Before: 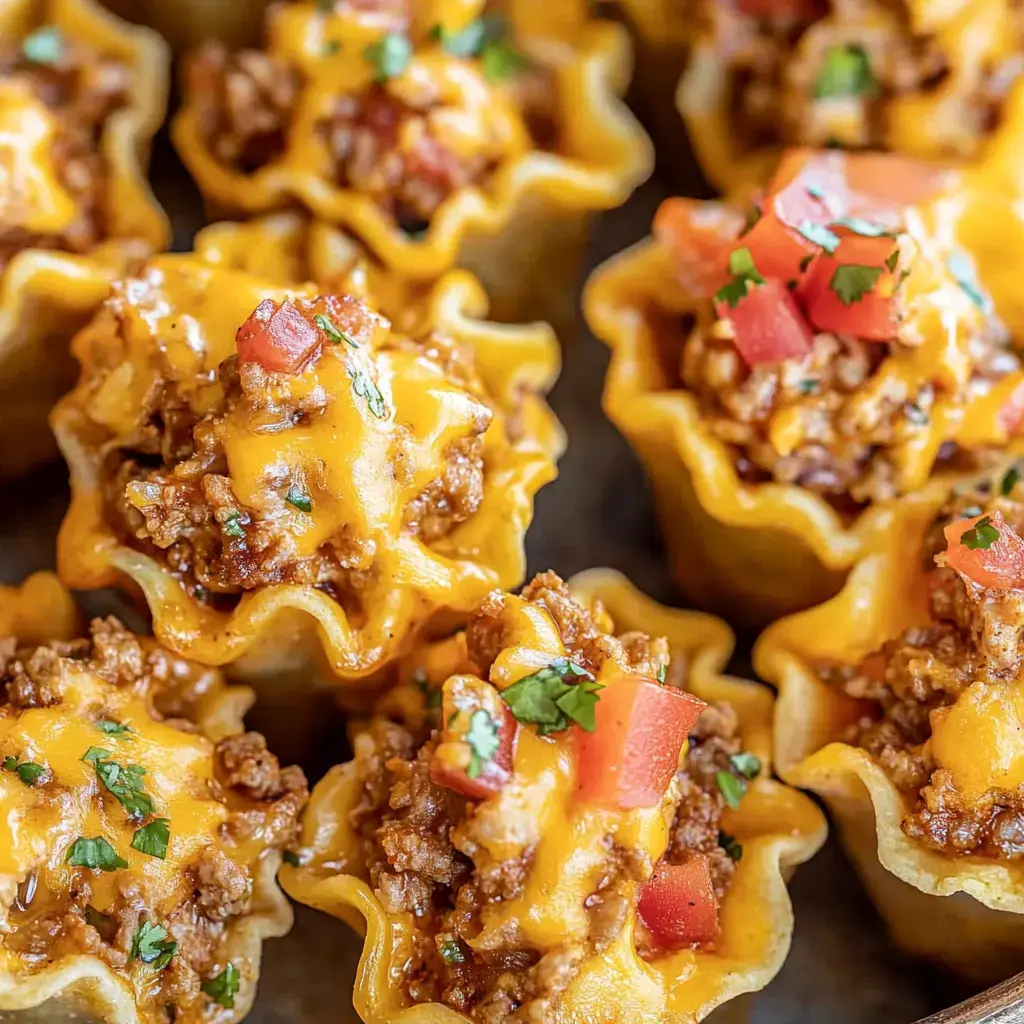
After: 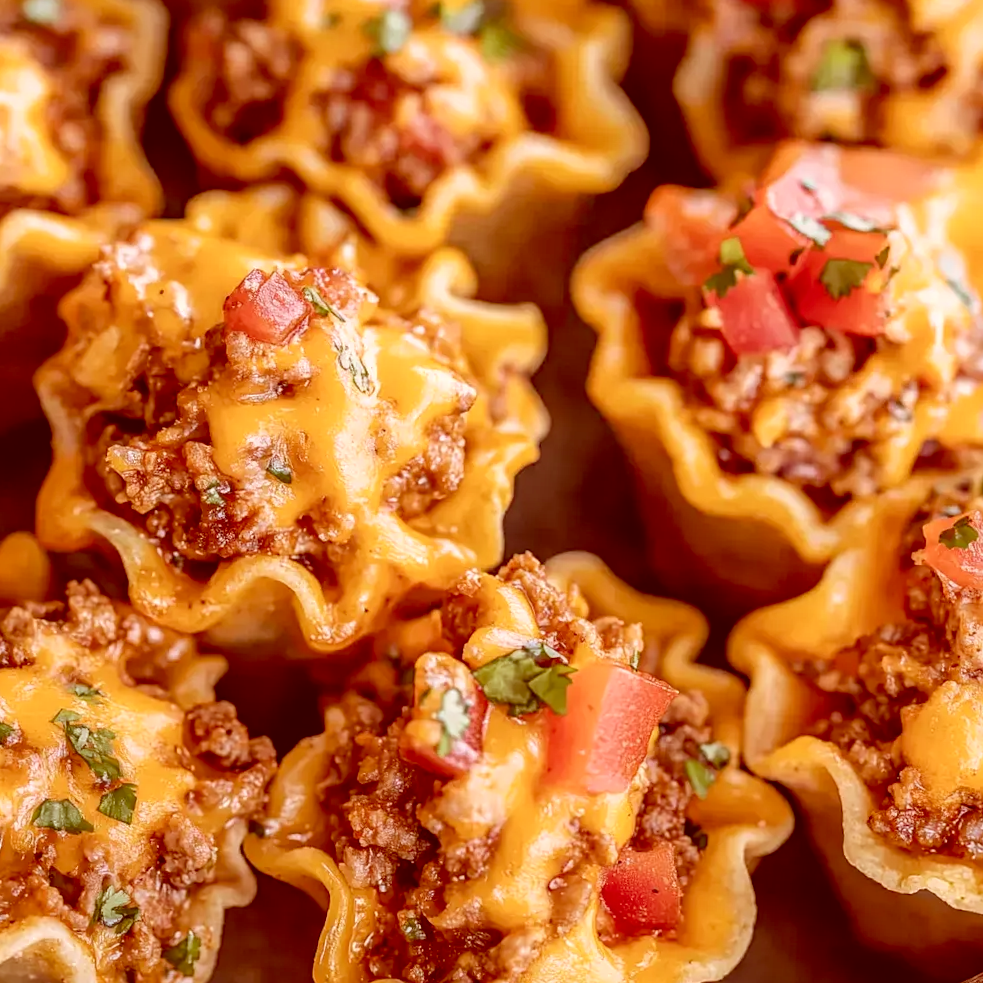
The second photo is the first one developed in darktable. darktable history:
crop and rotate: angle -2.38°
color correction: highlights a* 9.03, highlights b* 8.71, shadows a* 40, shadows b* 40, saturation 0.8
